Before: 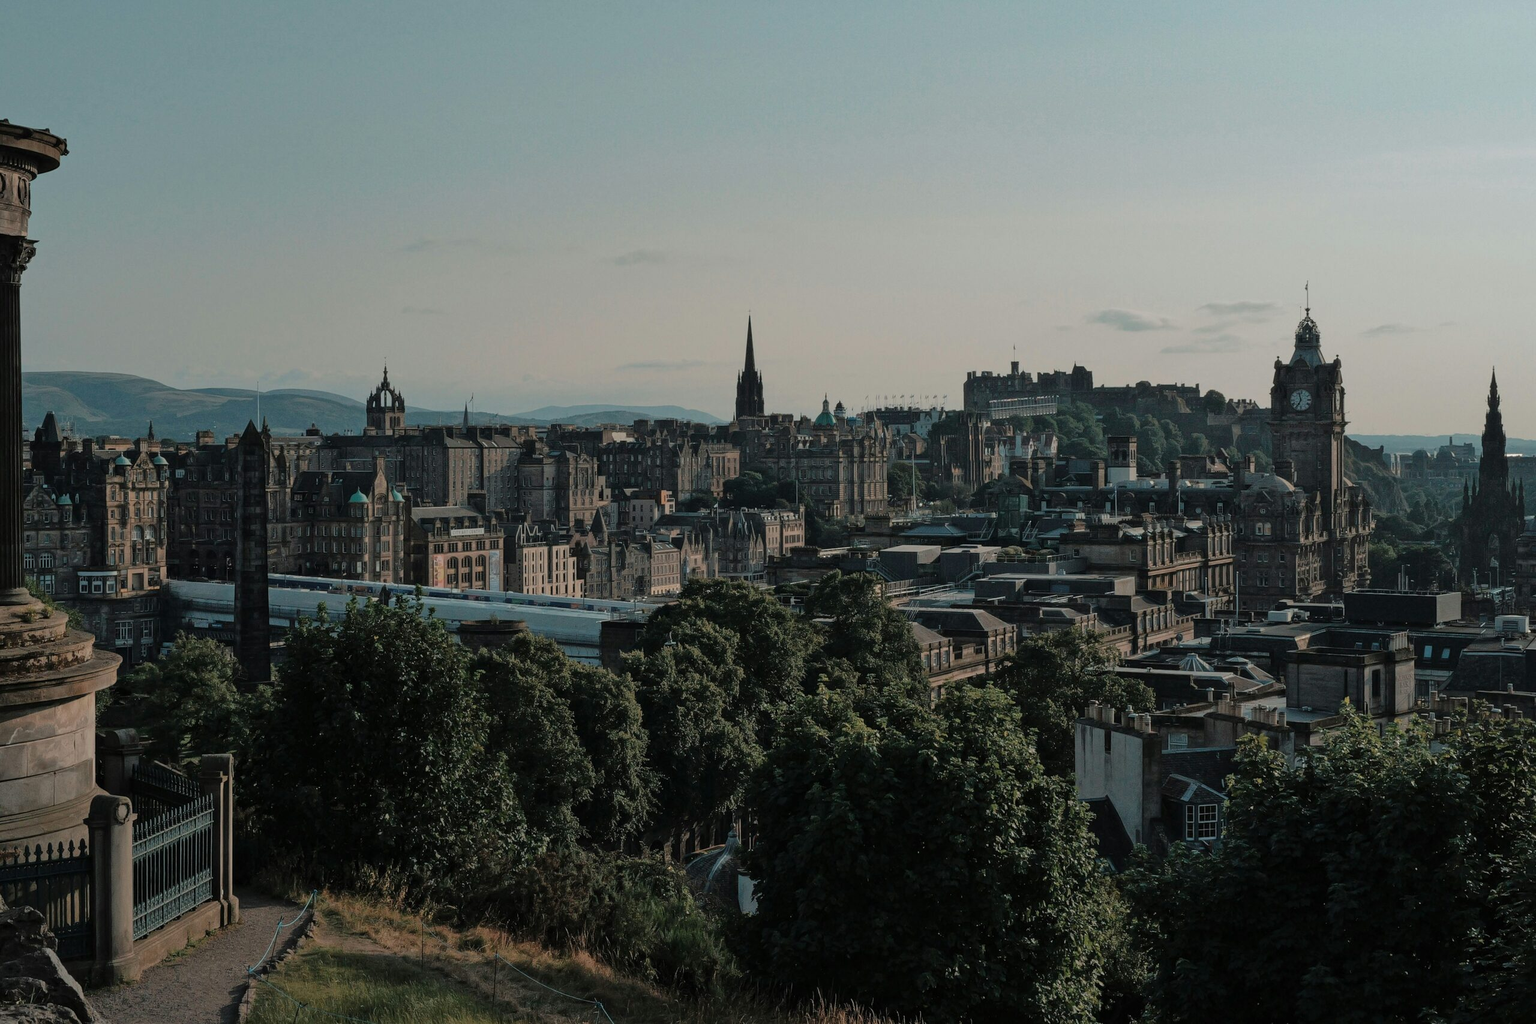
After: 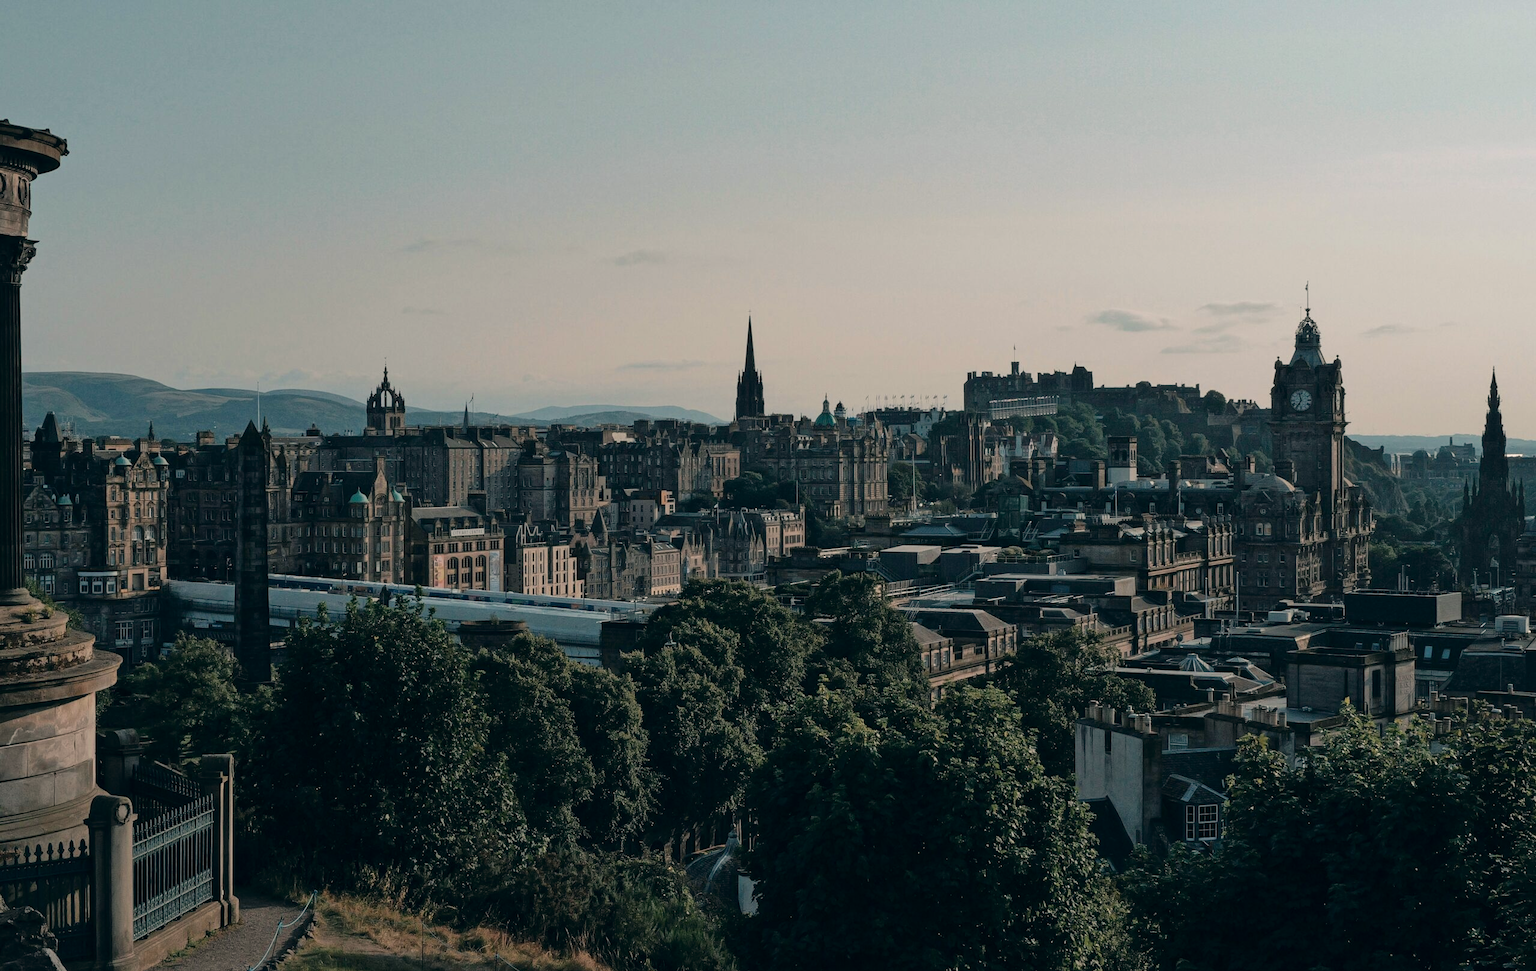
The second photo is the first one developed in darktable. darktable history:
crop and rotate: top 0.009%, bottom 5.092%
color correction: highlights a* 5.46, highlights b* 5.3, shadows a* -4.85, shadows b* -5.18
contrast brightness saturation: contrast 0.154, brightness 0.042
